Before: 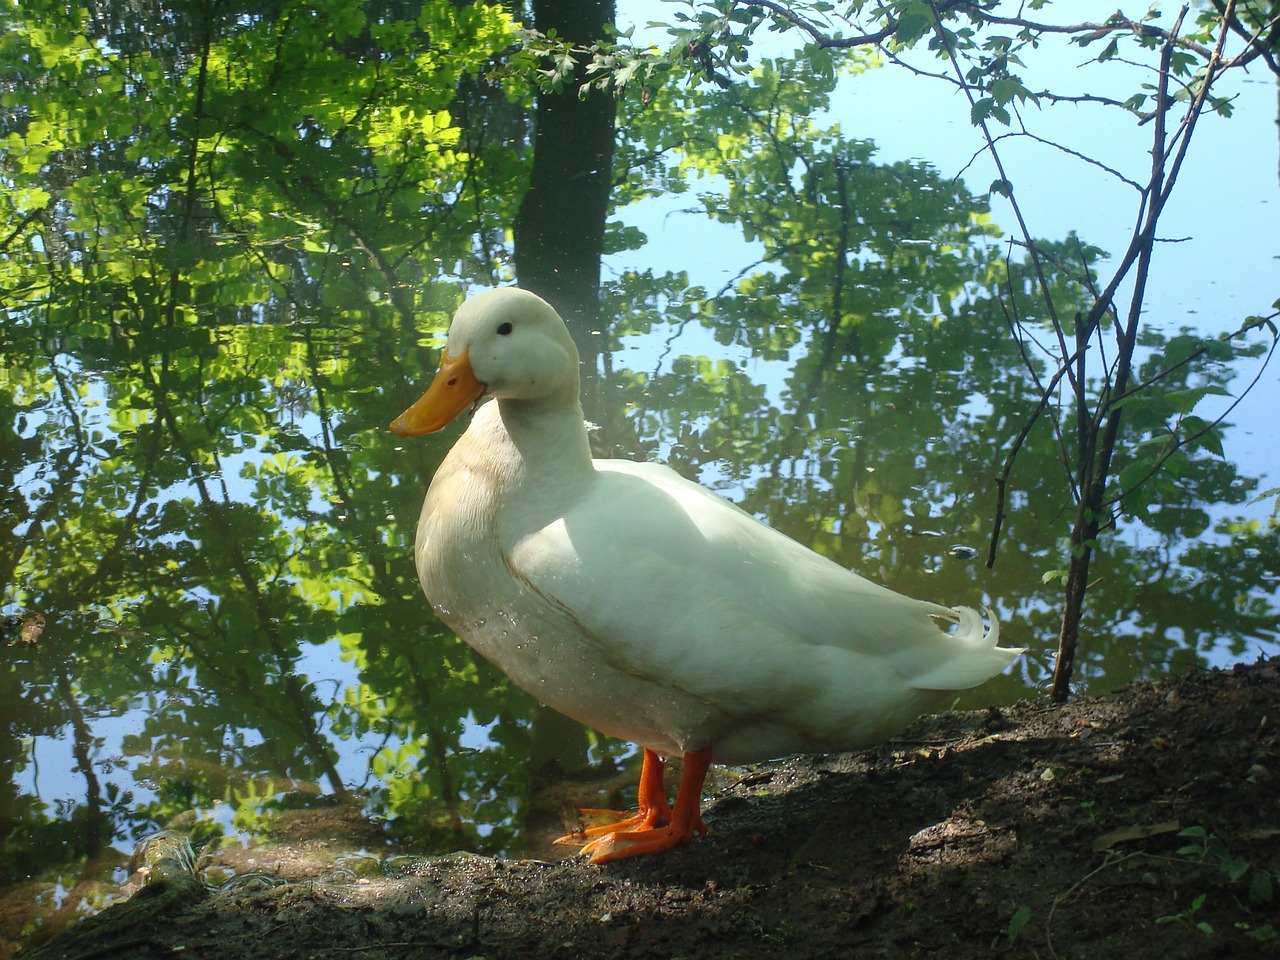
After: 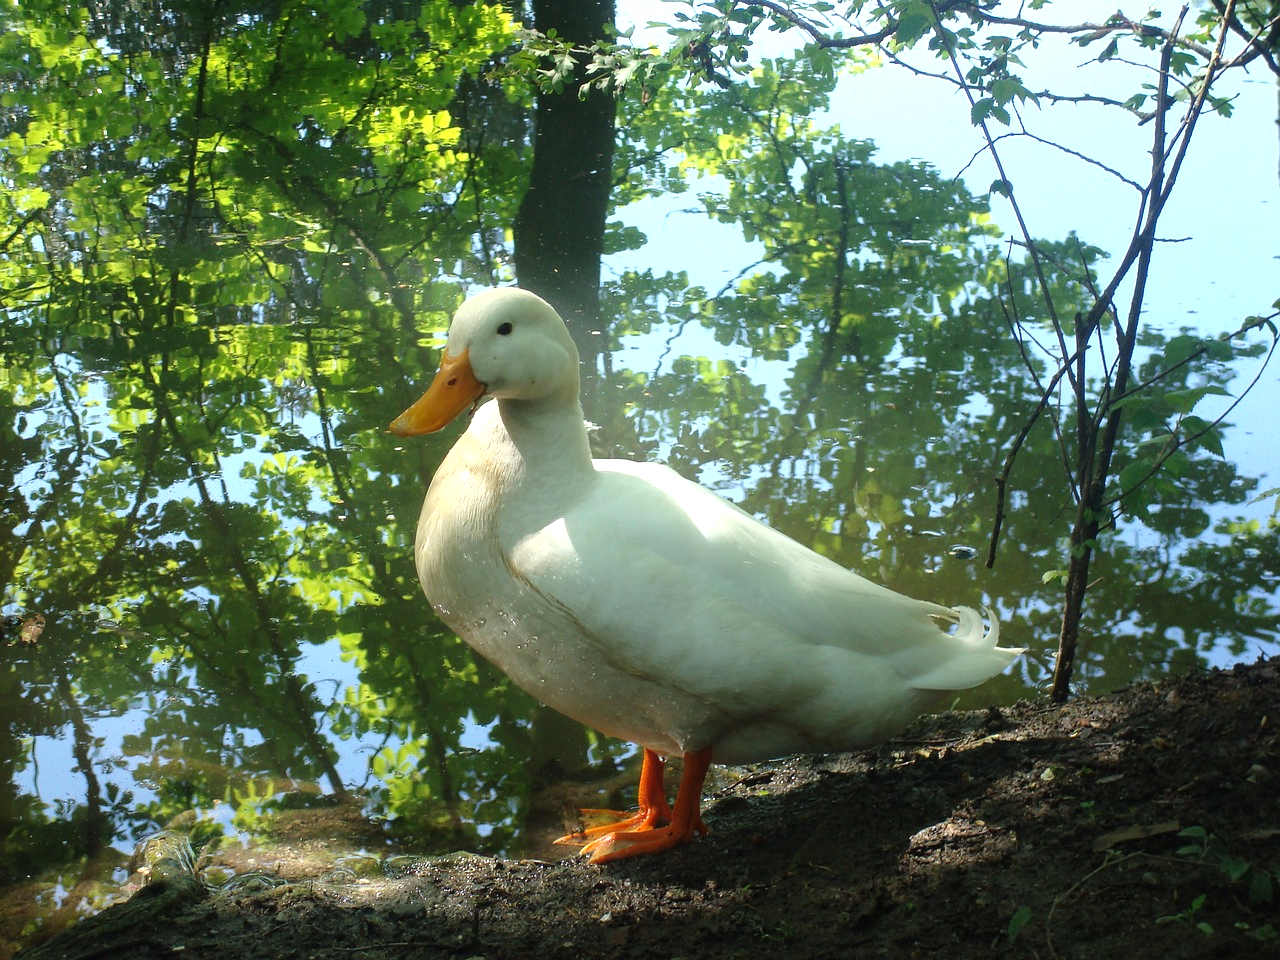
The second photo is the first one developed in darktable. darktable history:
tone equalizer: -8 EV -0.449 EV, -7 EV -0.406 EV, -6 EV -0.347 EV, -5 EV -0.239 EV, -3 EV 0.221 EV, -2 EV 0.315 EV, -1 EV 0.38 EV, +0 EV 0.431 EV, mask exposure compensation -0.499 EV
